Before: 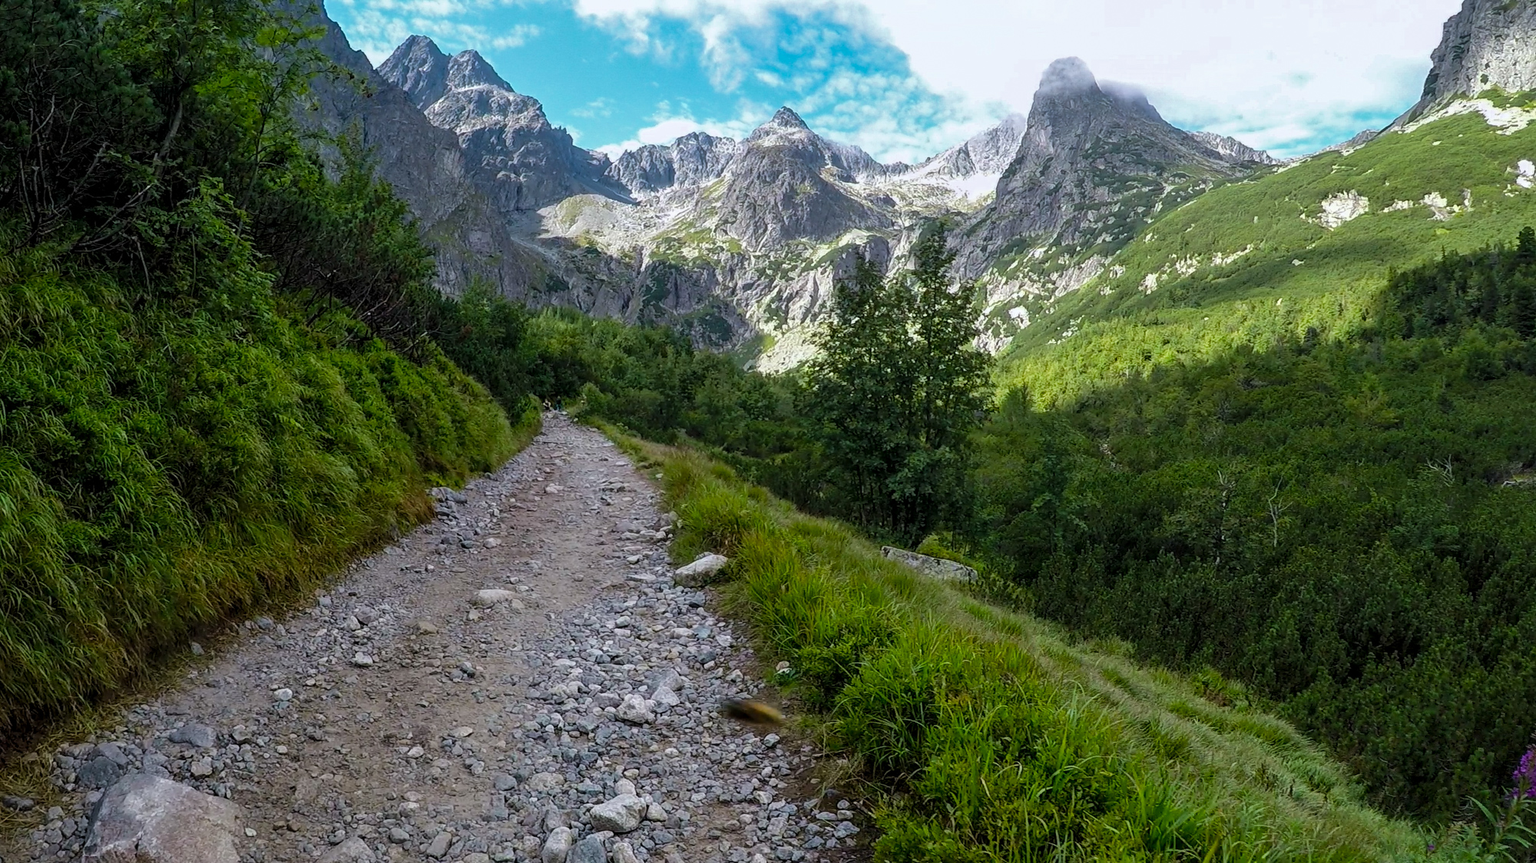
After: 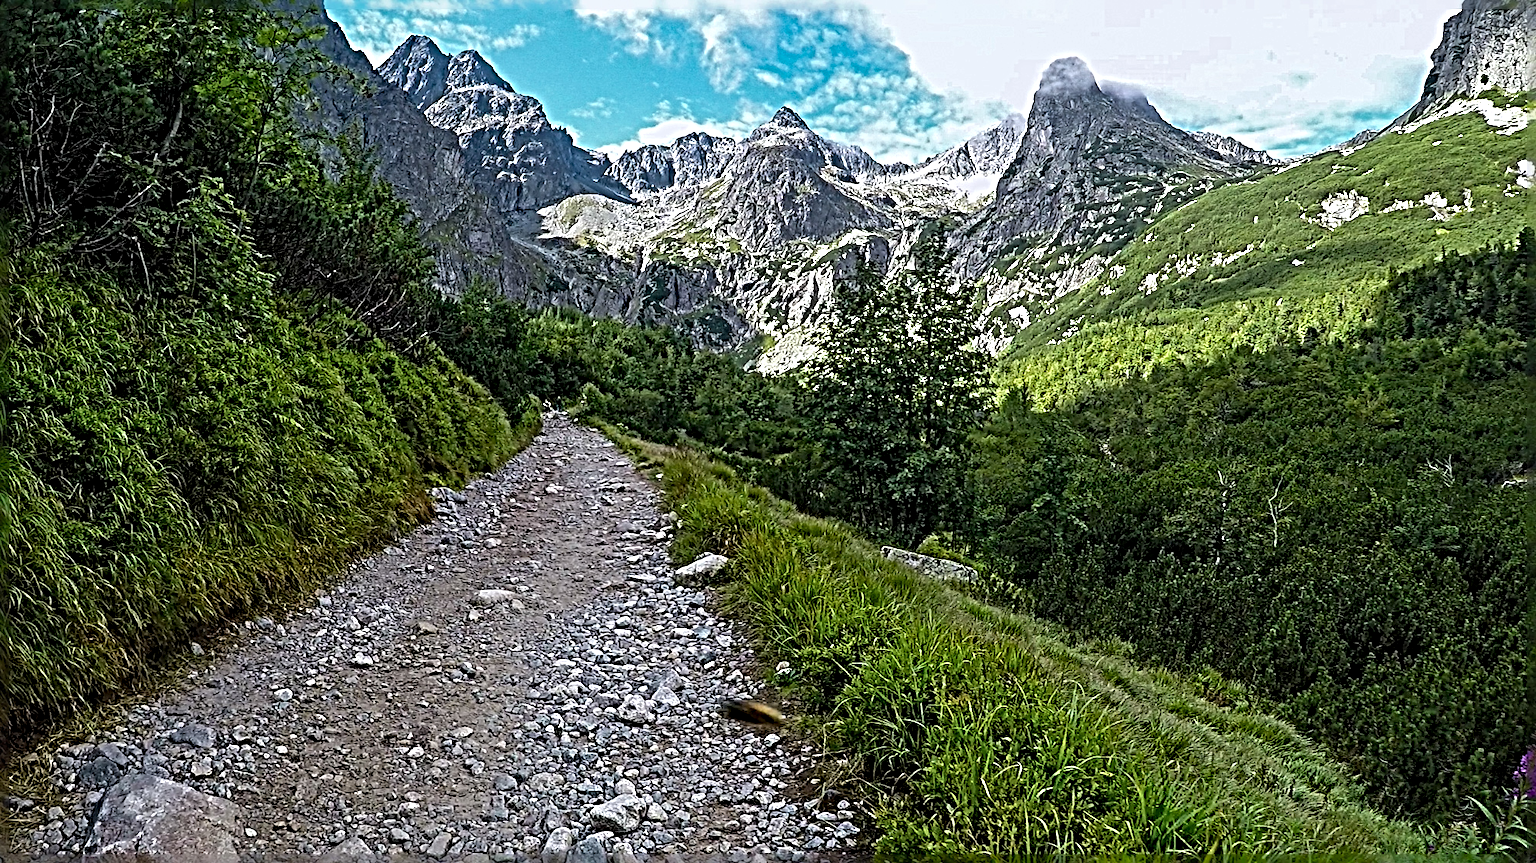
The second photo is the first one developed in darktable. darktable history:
sharpen: radius 6.26, amount 1.814, threshold 0.056
